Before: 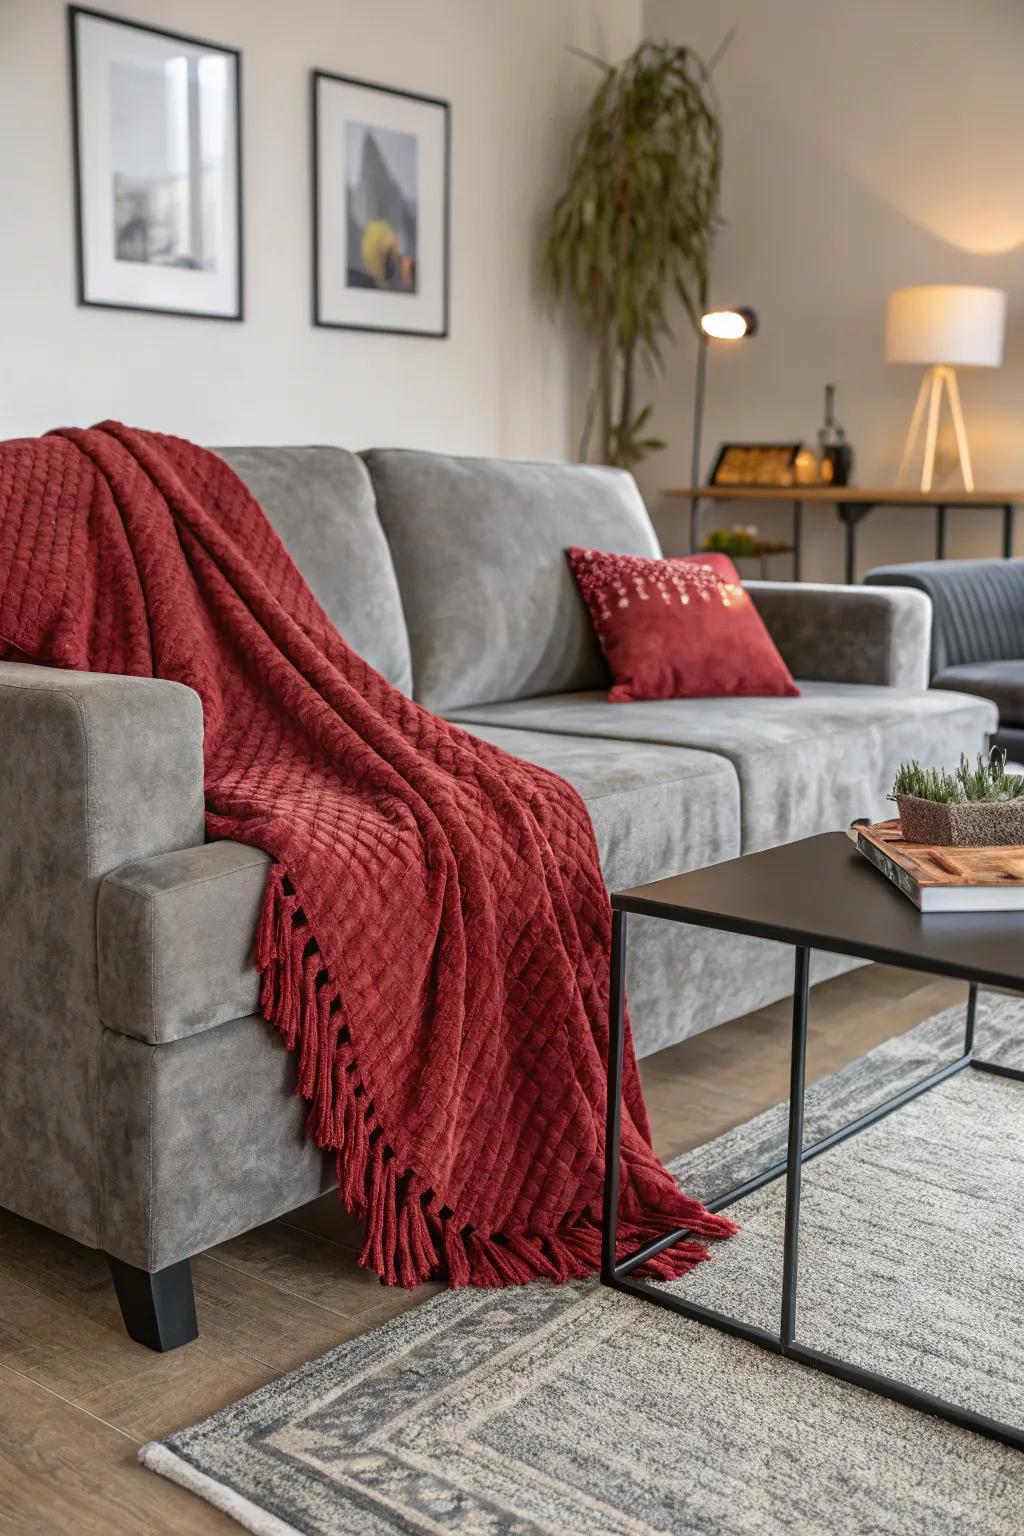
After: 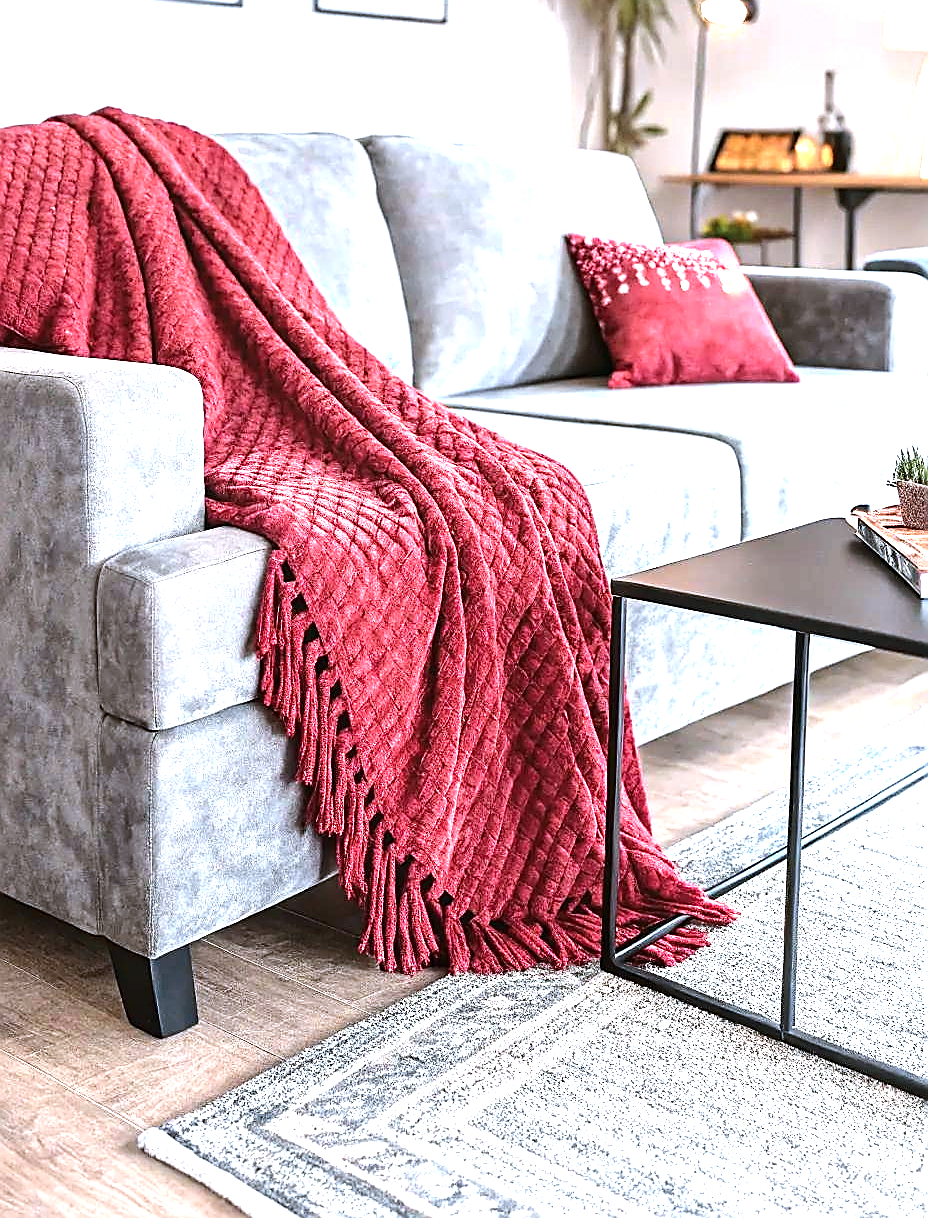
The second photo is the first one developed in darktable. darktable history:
crop: top 20.452%, right 9.34%, bottom 0.245%
tone equalizer: -8 EV -0.712 EV, -7 EV -0.677 EV, -6 EV -0.589 EV, -5 EV -0.403 EV, -3 EV 0.367 EV, -2 EV 0.6 EV, -1 EV 0.679 EV, +0 EV 0.756 EV, edges refinement/feathering 500, mask exposure compensation -1.26 EV, preserve details no
sharpen: radius 1.402, amount 1.233, threshold 0.673
exposure: black level correction 0, exposure 1.365 EV, compensate highlight preservation false
color correction: highlights a* -1.87, highlights b* -18.61
